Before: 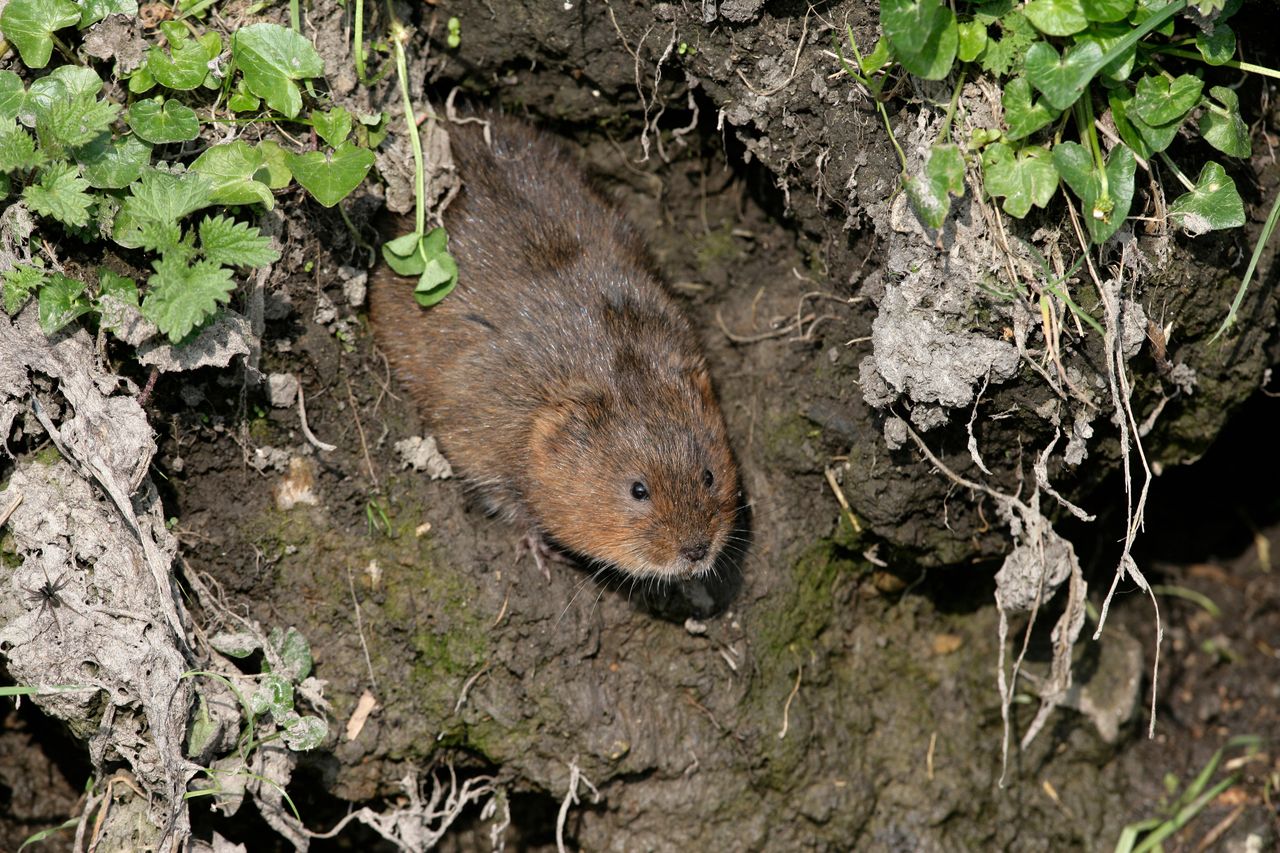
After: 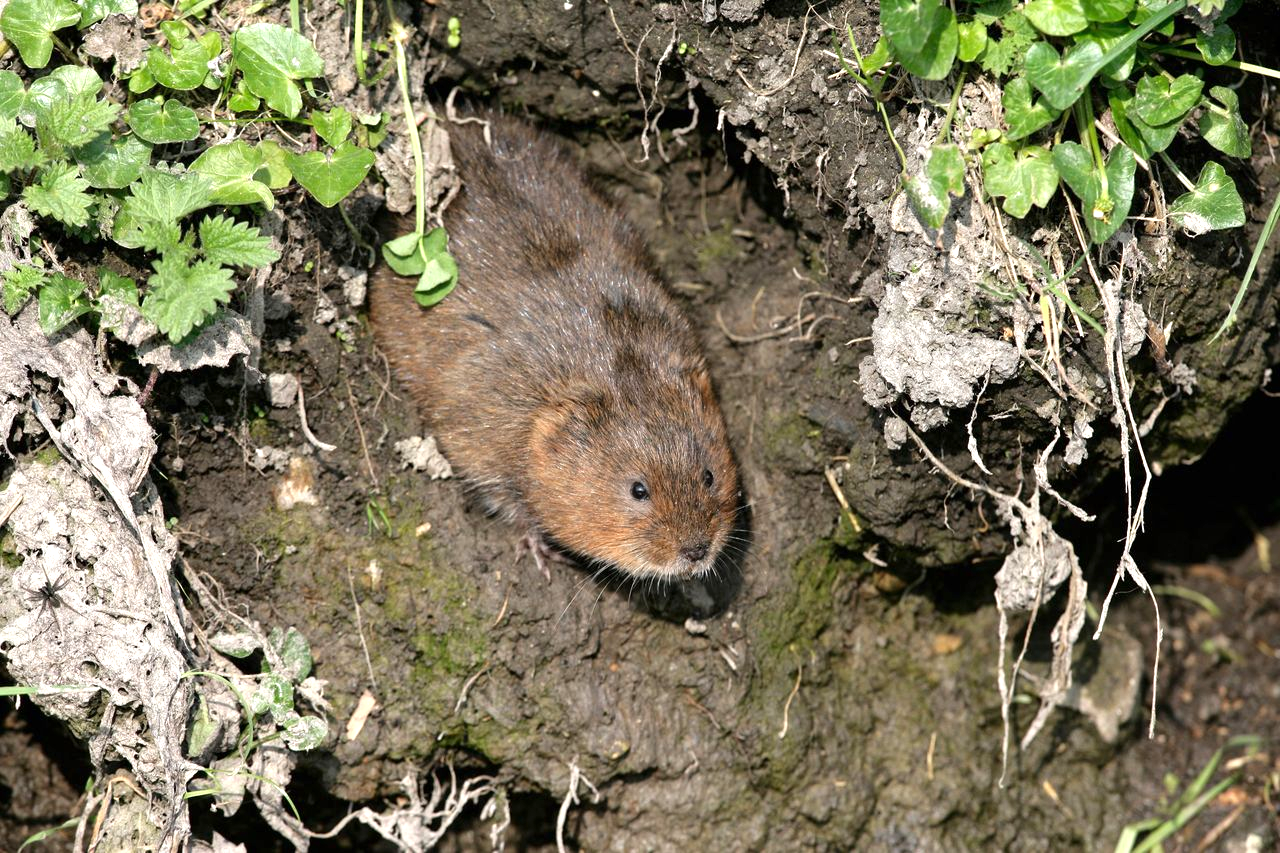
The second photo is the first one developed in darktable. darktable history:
exposure: exposure 0.631 EV, compensate highlight preservation false
